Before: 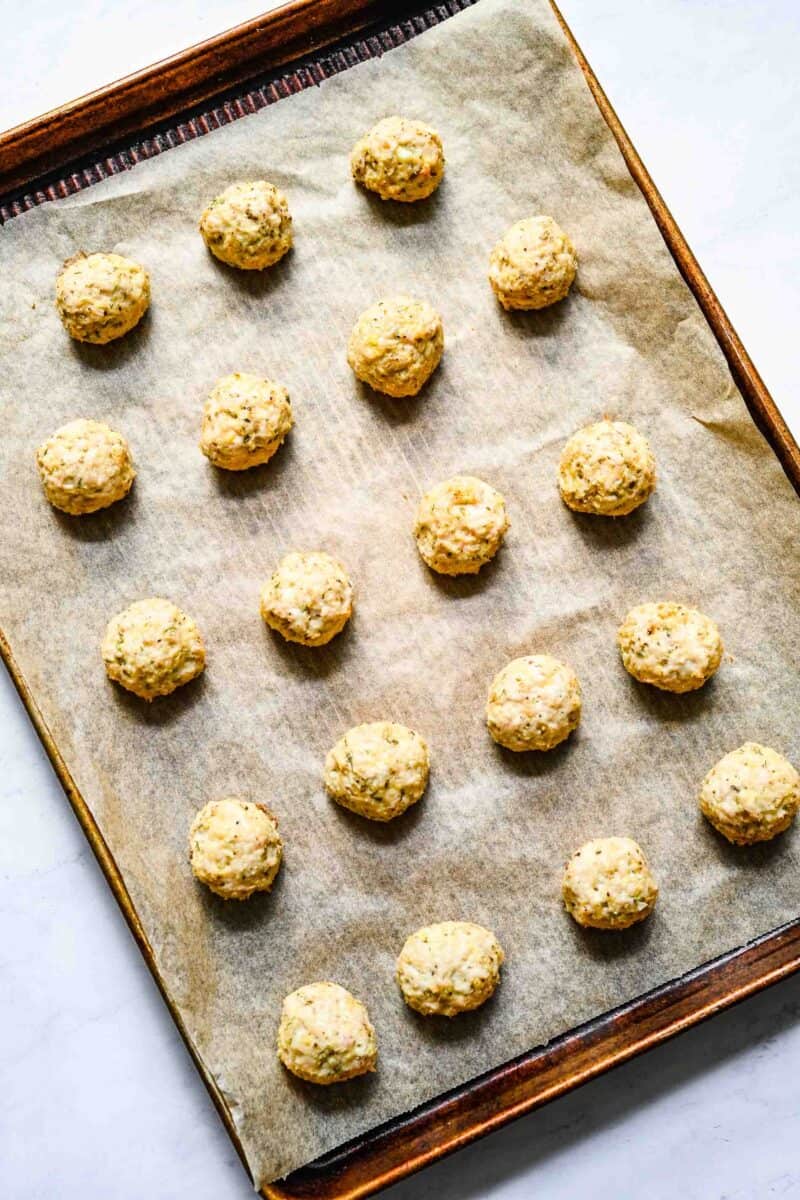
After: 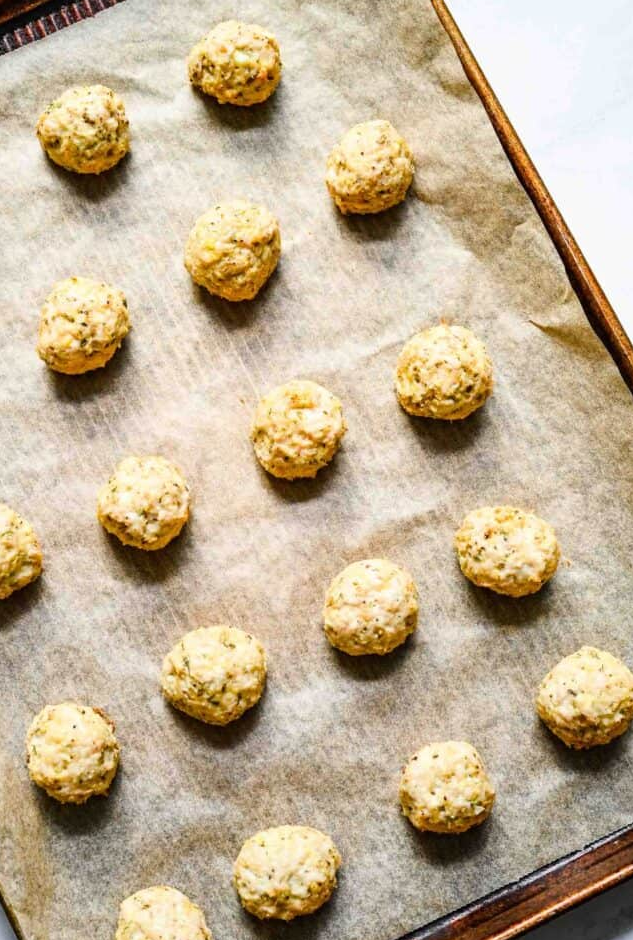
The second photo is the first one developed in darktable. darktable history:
crop and rotate: left 20.44%, top 8.013%, right 0.332%, bottom 13.626%
